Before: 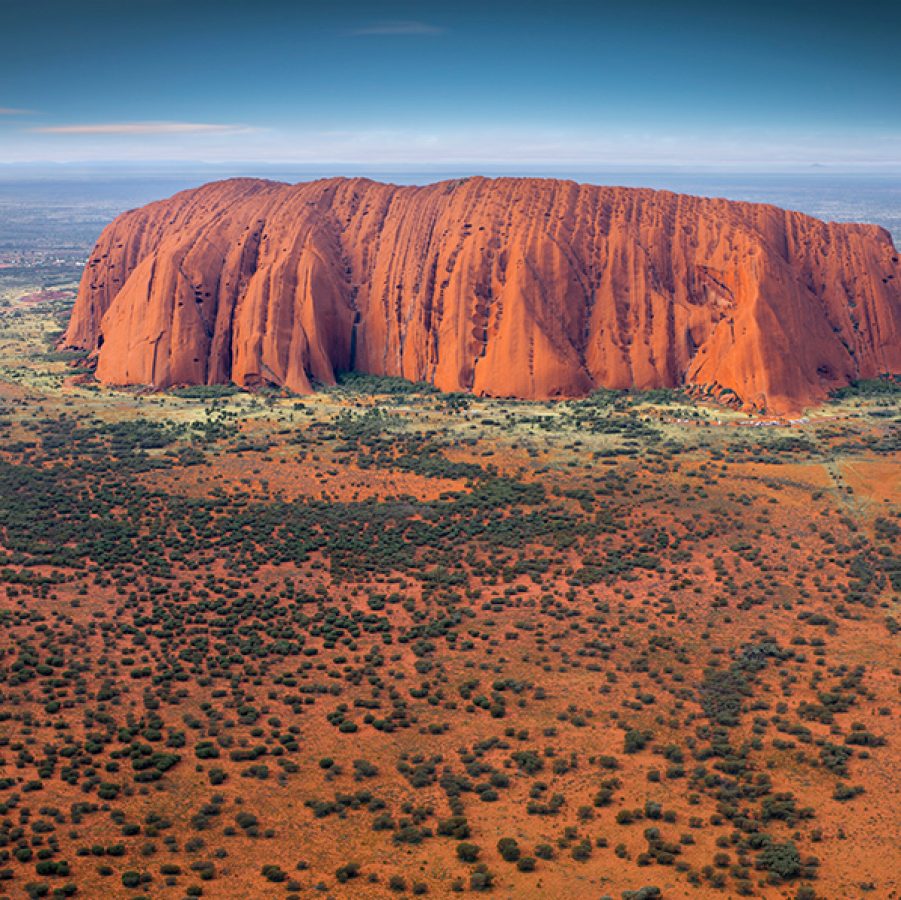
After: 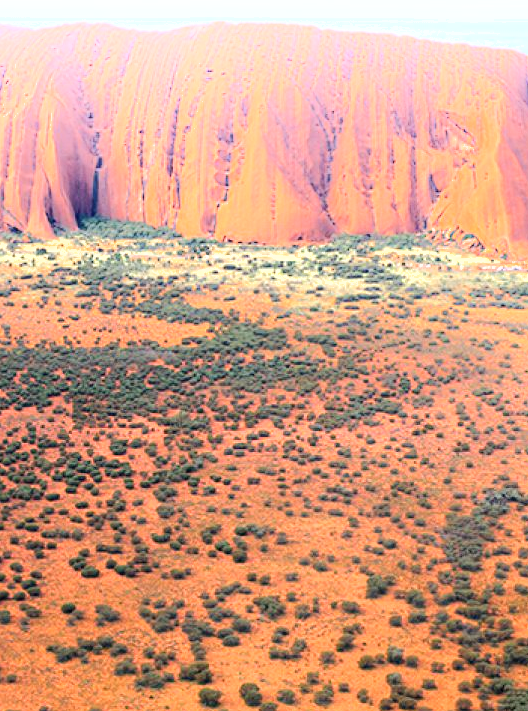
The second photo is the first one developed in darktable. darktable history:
shadows and highlights: shadows -90, highlights 90.11, soften with gaussian
exposure: black level correction 0, exposure 1.199 EV, compensate highlight preservation false
crop and rotate: left 28.693%, top 17.23%, right 12.656%, bottom 3.757%
